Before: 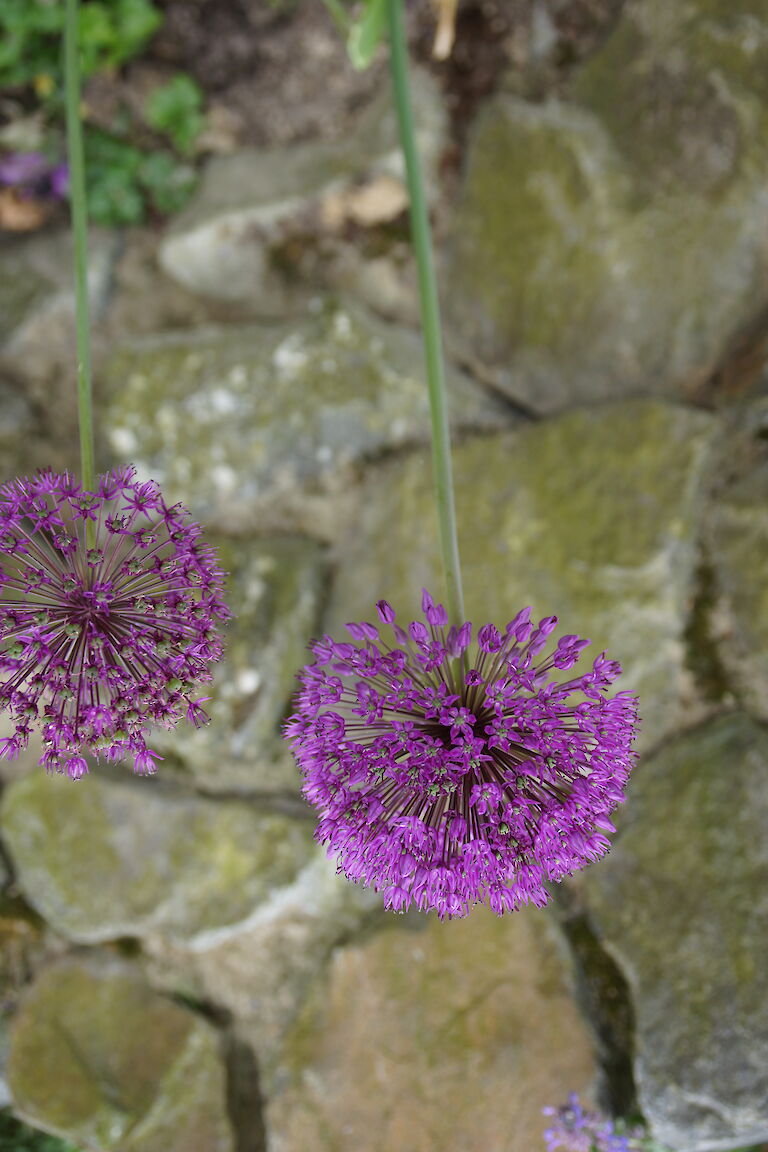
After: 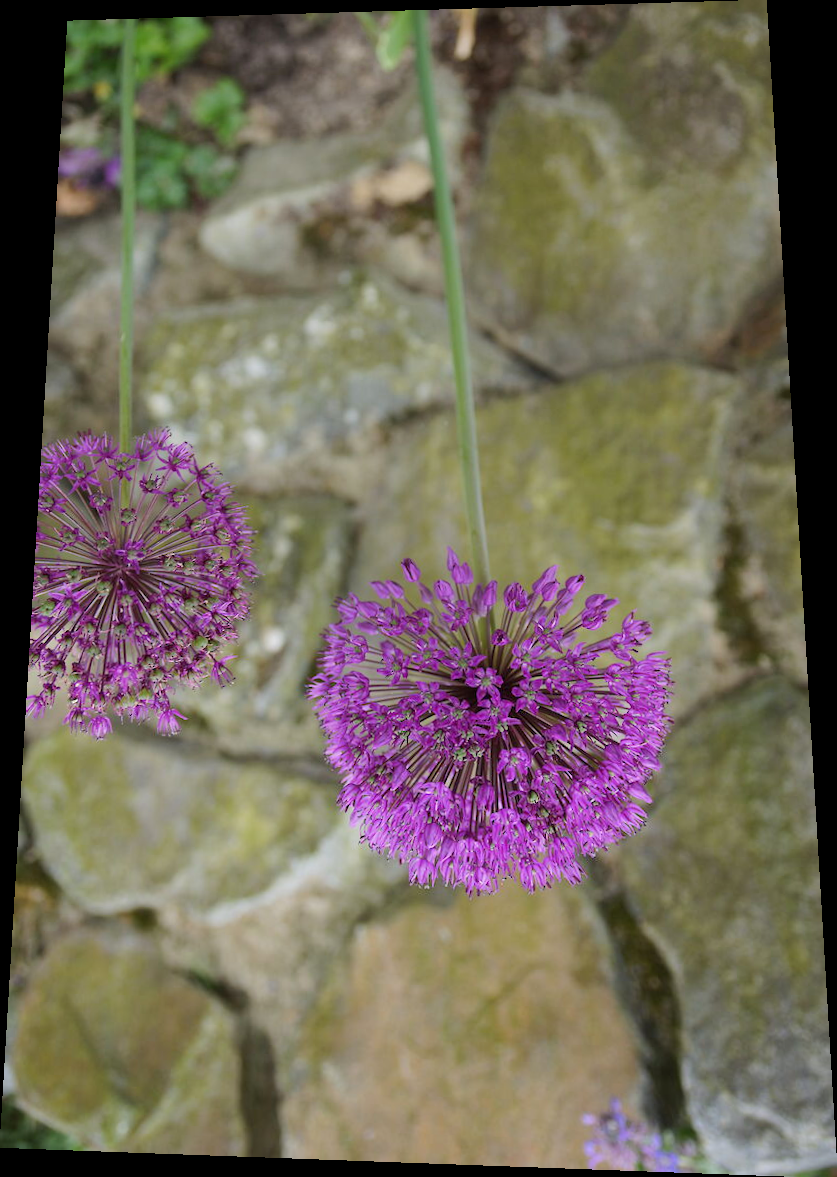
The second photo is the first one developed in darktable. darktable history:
base curve: curves: ch0 [(0, 0) (0.235, 0.266) (0.503, 0.496) (0.786, 0.72) (1, 1)]
rotate and perspective: rotation 0.128°, lens shift (vertical) -0.181, lens shift (horizontal) -0.044, shear 0.001, automatic cropping off
